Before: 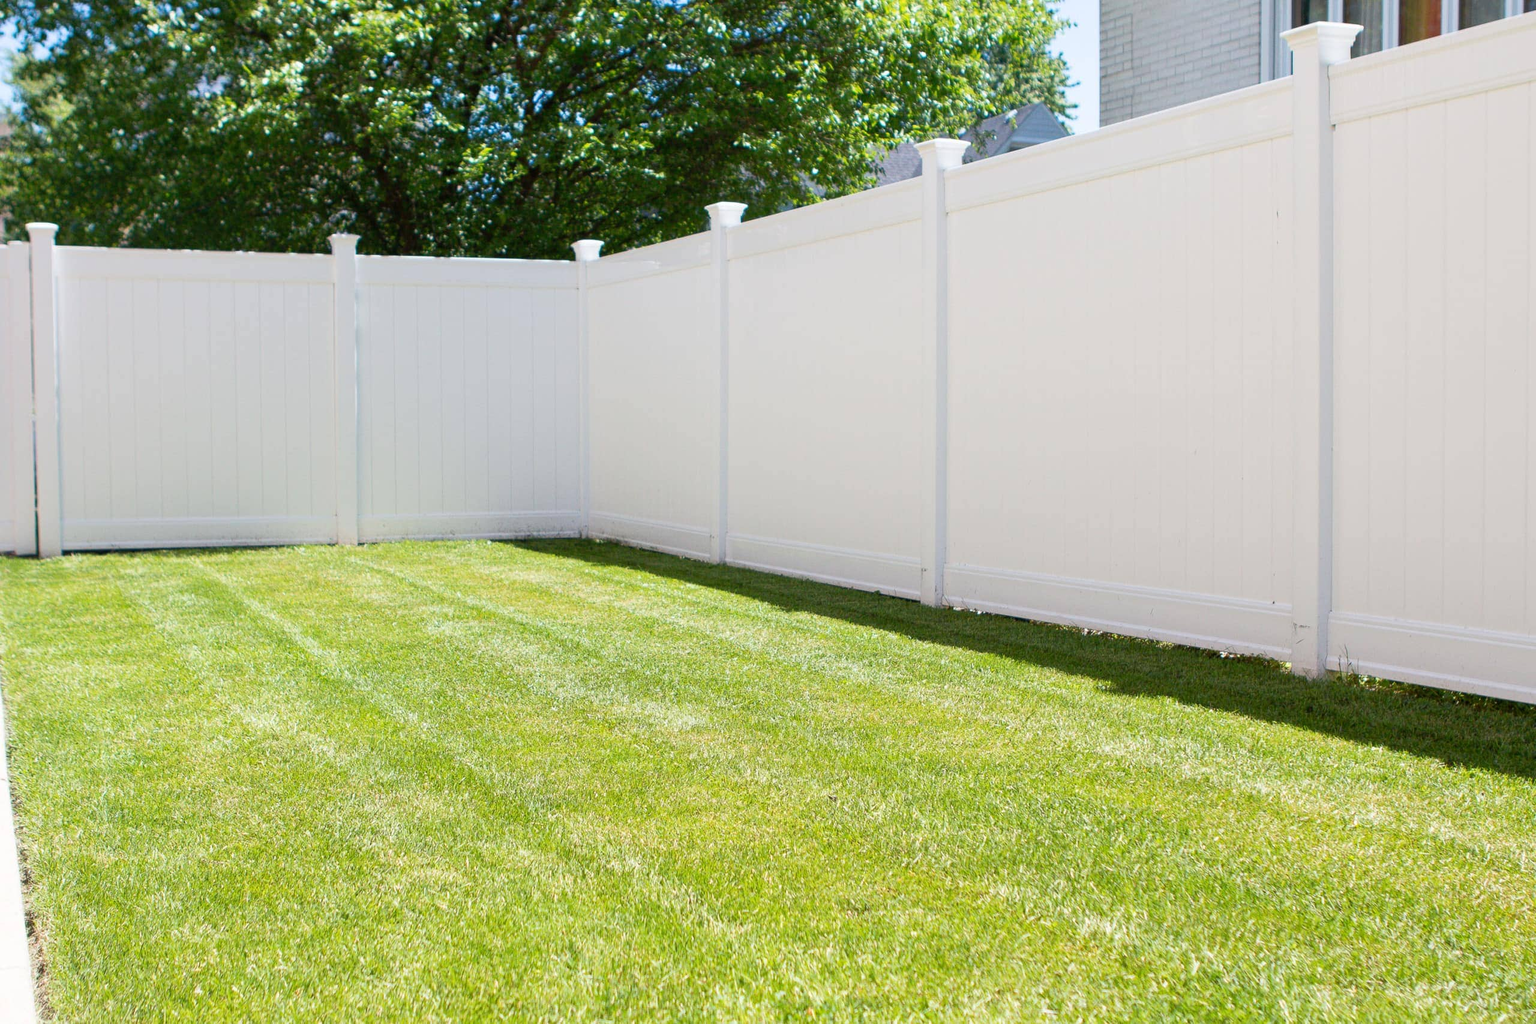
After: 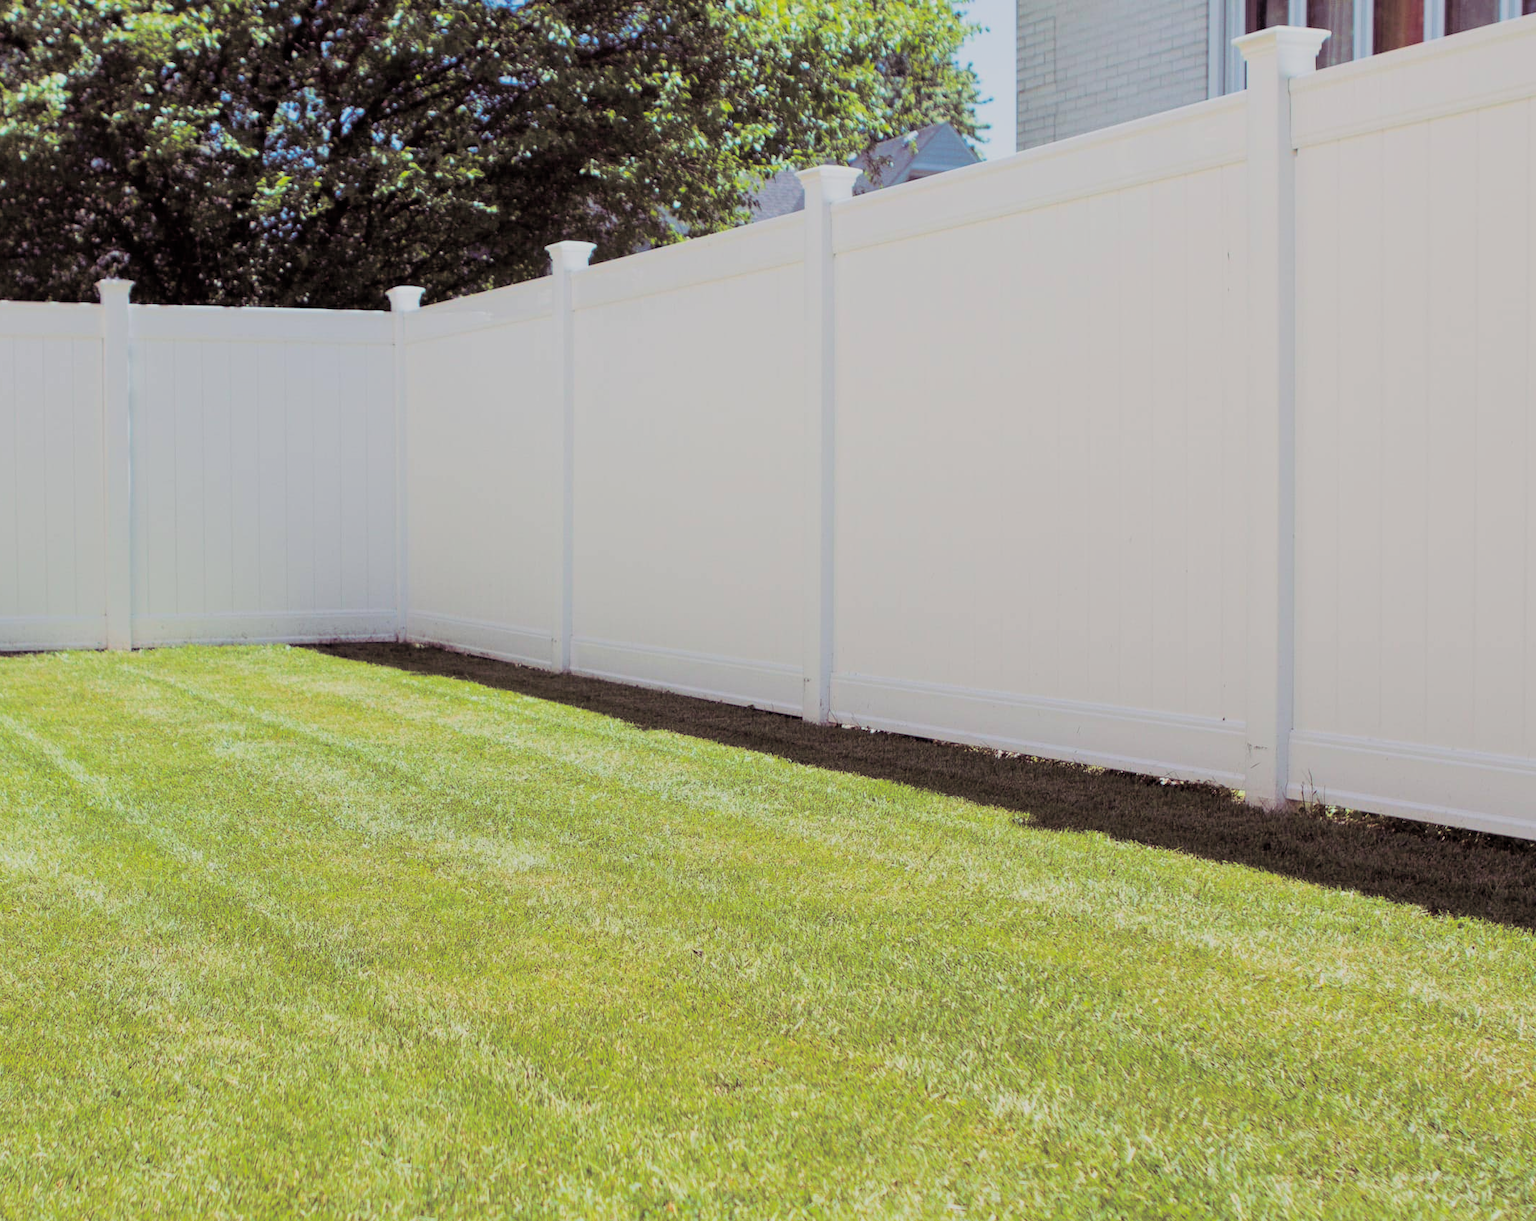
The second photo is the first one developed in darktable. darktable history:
split-toning: shadows › hue 316.8°, shadows › saturation 0.47, highlights › hue 201.6°, highlights › saturation 0, balance -41.97, compress 28.01%
filmic rgb: black relative exposure -7.65 EV, white relative exposure 4.56 EV, hardness 3.61, color science v6 (2022)
crop: left 16.145%
